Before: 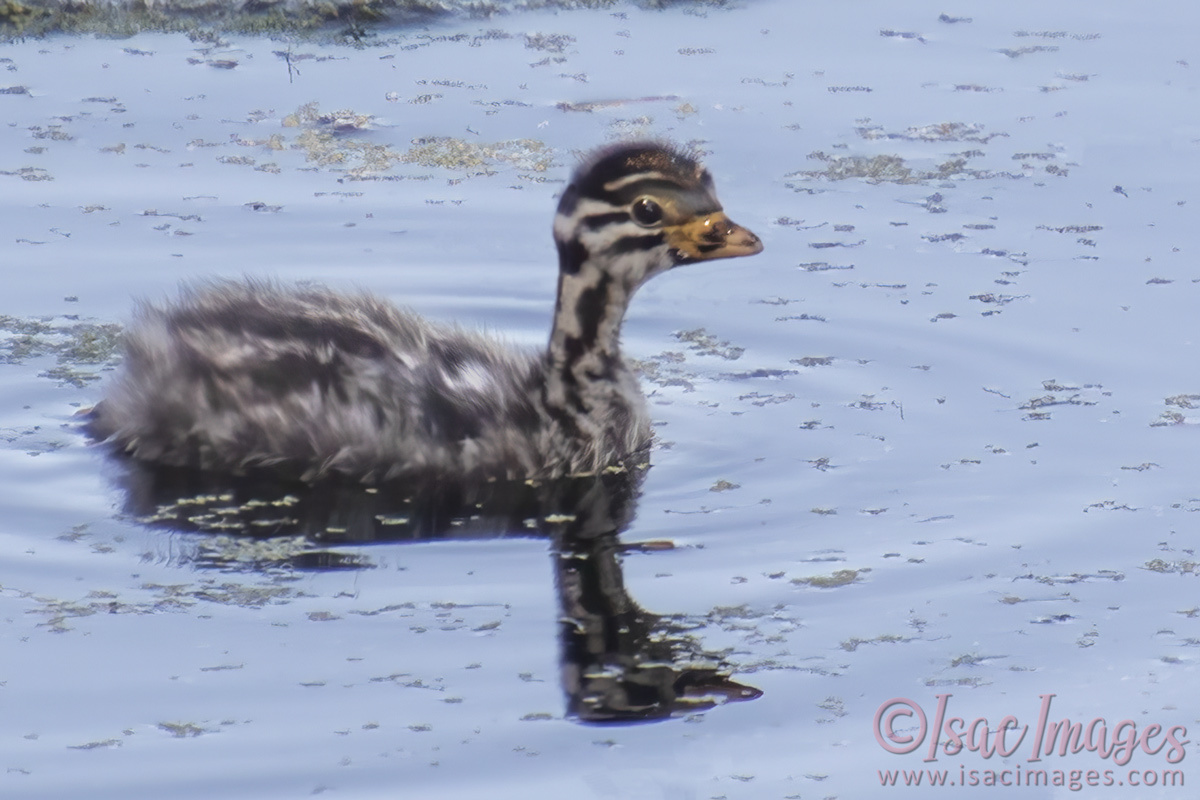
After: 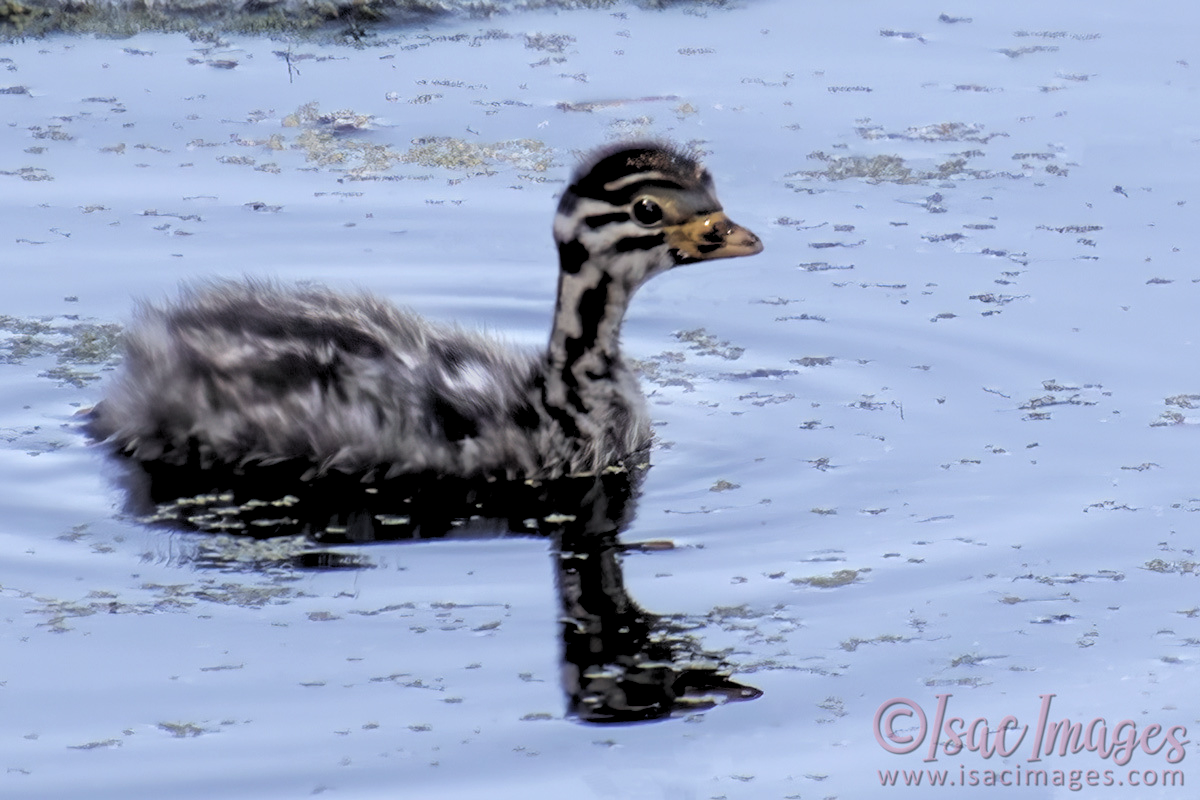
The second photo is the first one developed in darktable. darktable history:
white balance: red 0.98, blue 1.034
rgb levels: levels [[0.034, 0.472, 0.904], [0, 0.5, 1], [0, 0.5, 1]]
